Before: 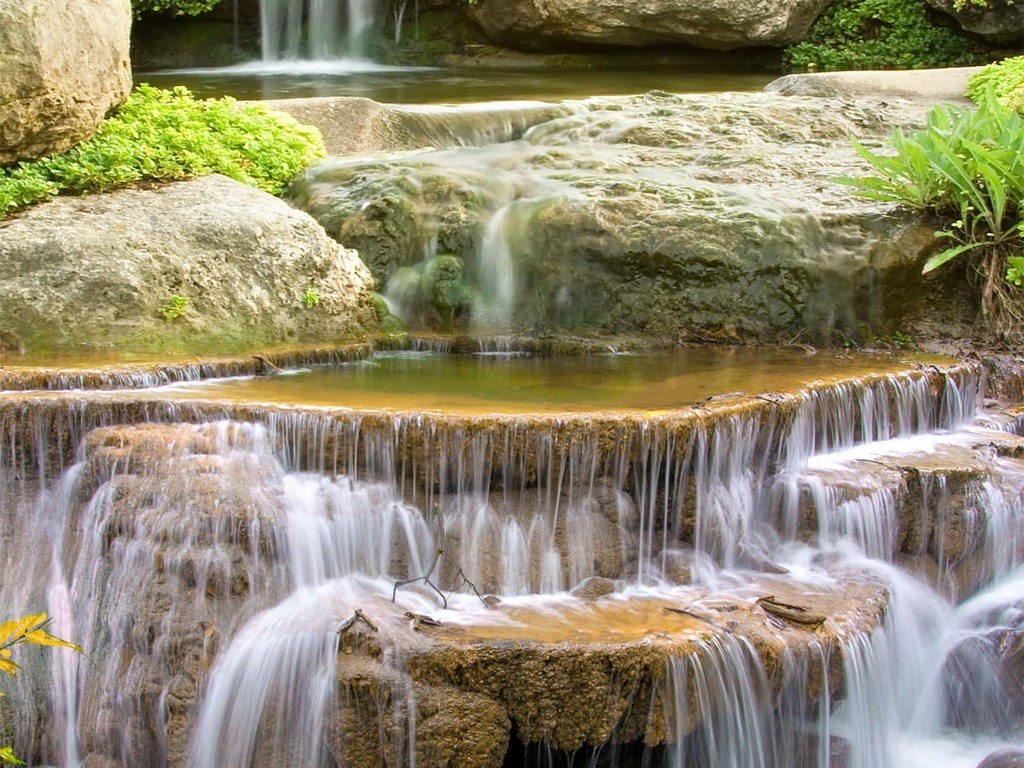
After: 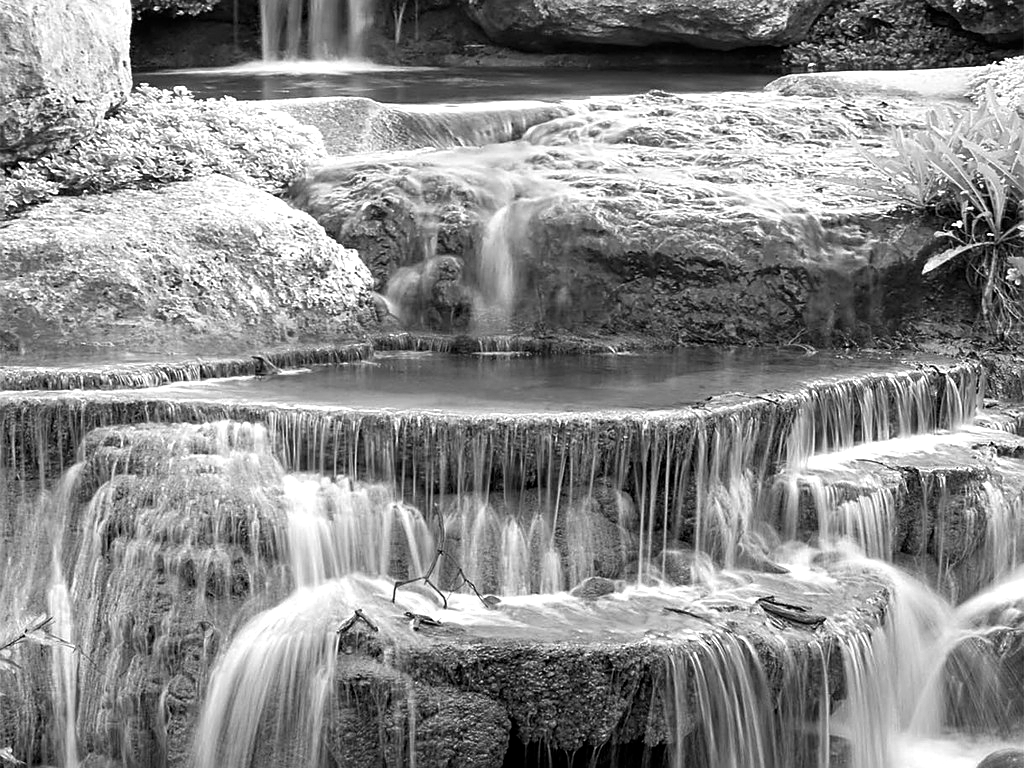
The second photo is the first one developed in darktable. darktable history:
haze removal: compatibility mode true, adaptive false
color balance rgb: highlights gain › chroma 2.94%, highlights gain › hue 60.57°, global offset › chroma 0.25%, global offset › hue 256.52°, perceptual saturation grading › global saturation 20%, perceptual saturation grading › highlights -50%, perceptual saturation grading › shadows 30%, contrast 15%
monochrome: a 2.21, b -1.33, size 2.2
sharpen: on, module defaults
